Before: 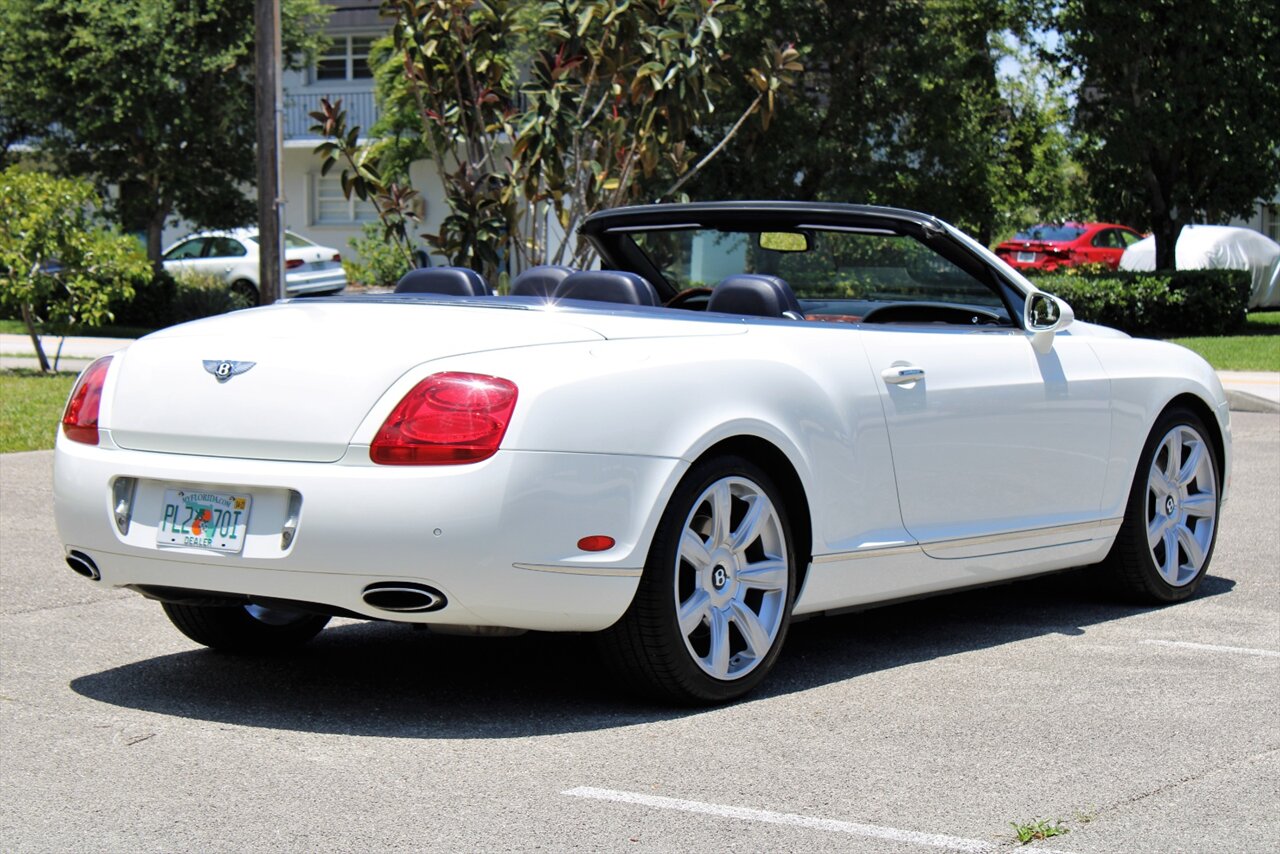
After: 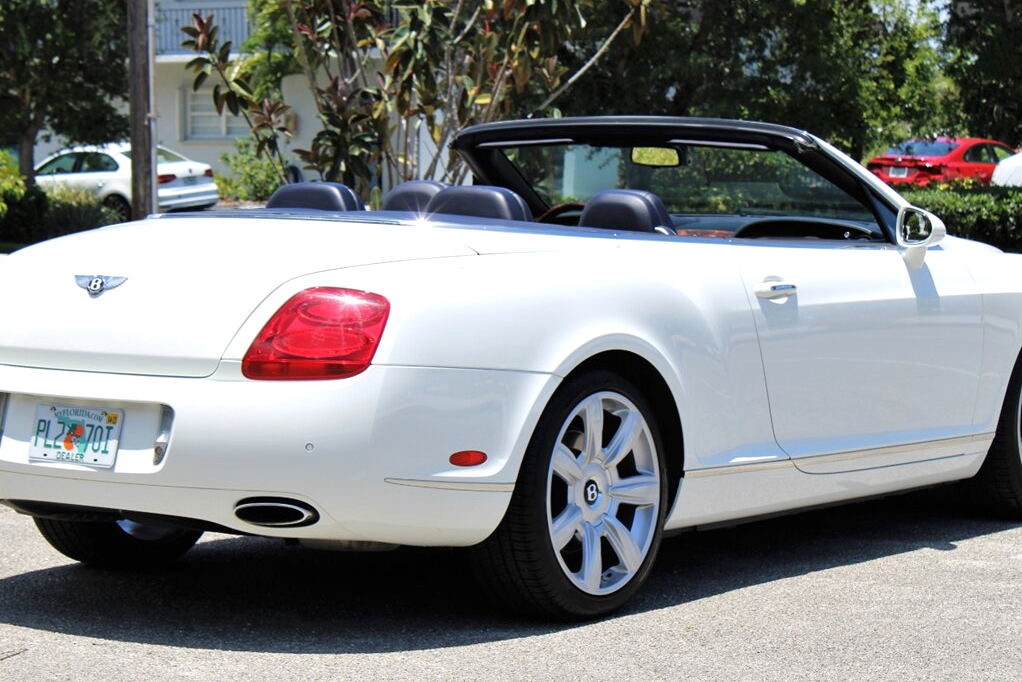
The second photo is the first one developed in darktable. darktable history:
crop and rotate: left 10.071%, top 10.071%, right 10.02%, bottom 10.02%
exposure: exposure 0.2 EV, compensate highlight preservation false
